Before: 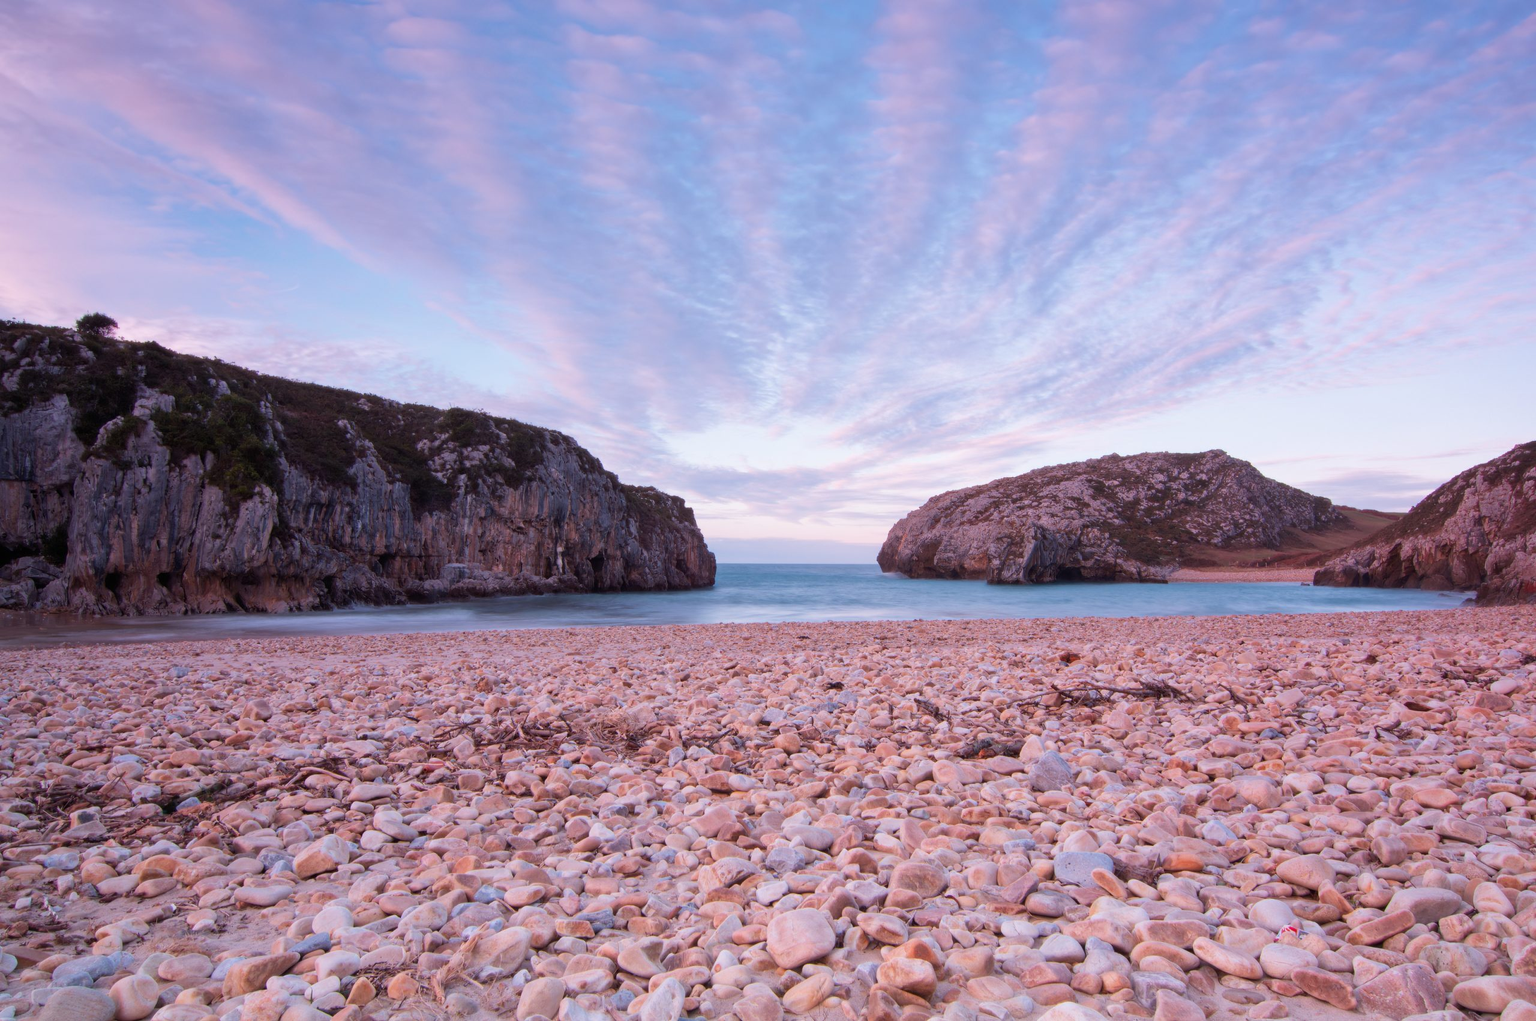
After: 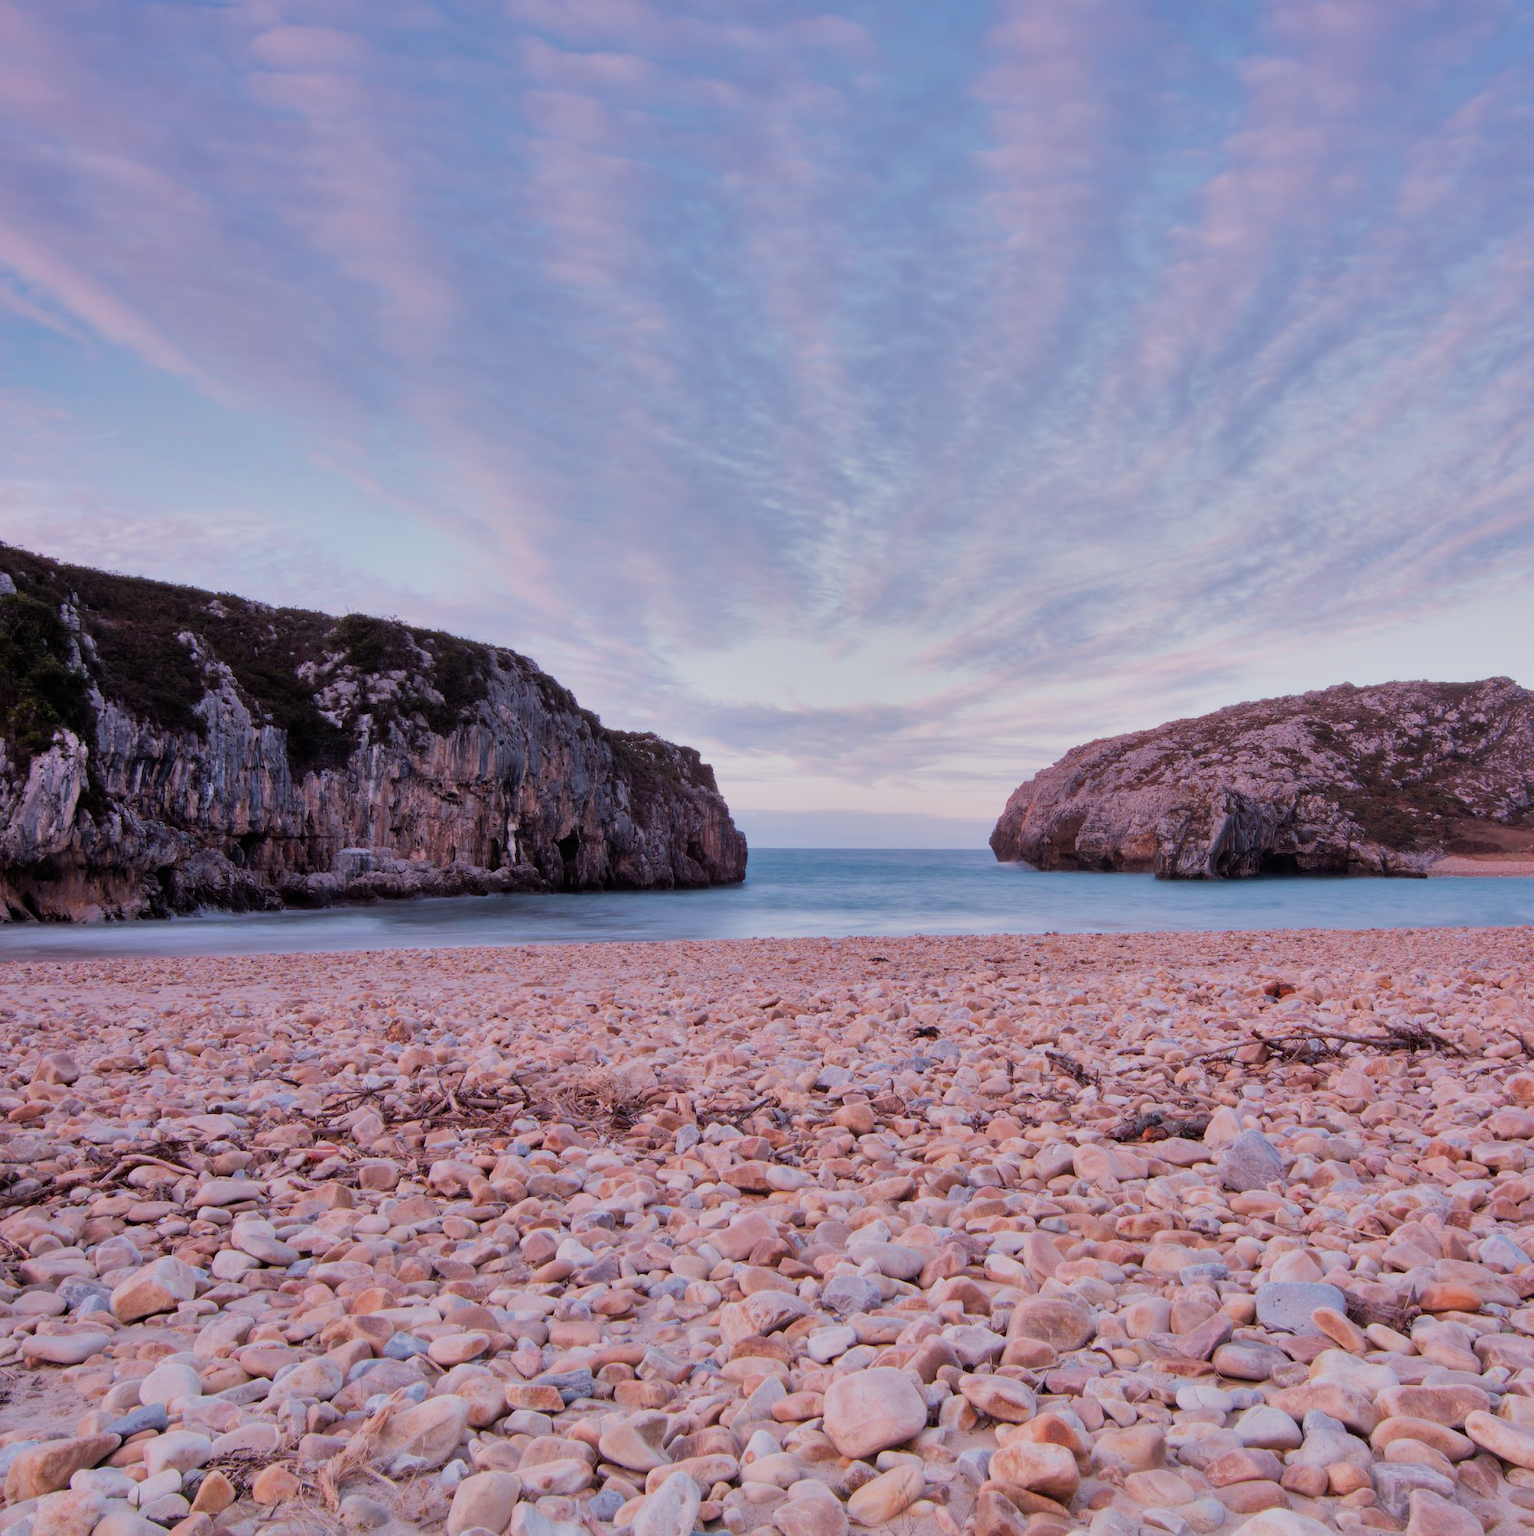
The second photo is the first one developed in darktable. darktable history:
exposure: compensate highlight preservation false
crop and rotate: left 14.33%, right 19.279%
filmic rgb: black relative exposure -7.99 EV, white relative exposure 4.05 EV, hardness 4.1
shadows and highlights: low approximation 0.01, soften with gaussian
